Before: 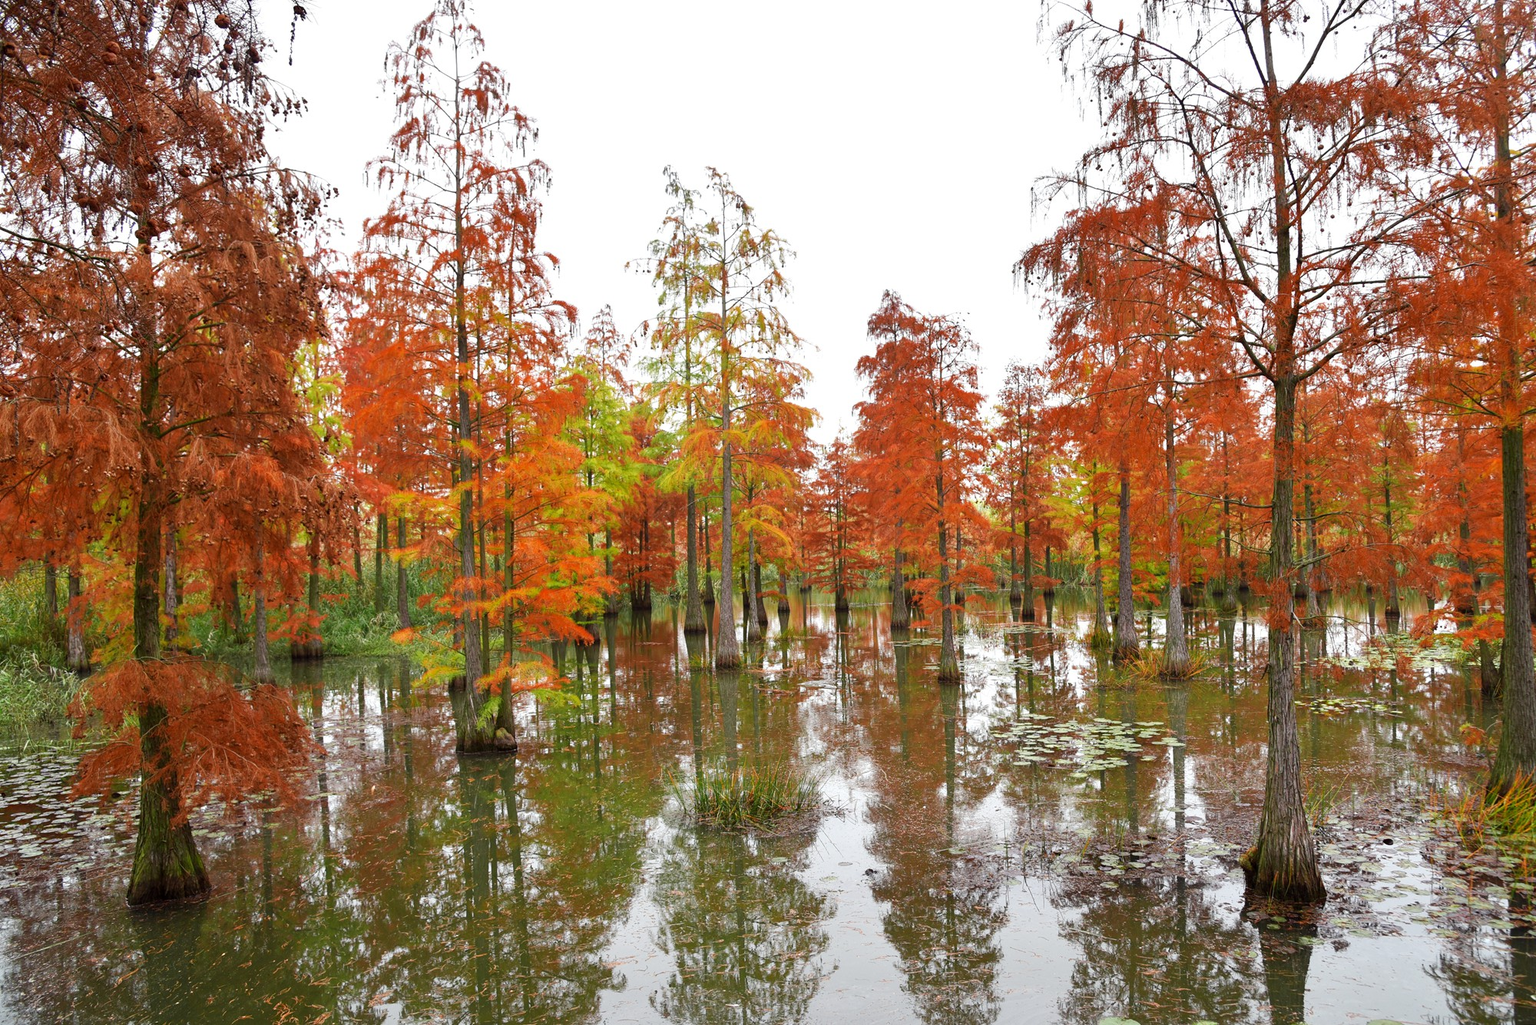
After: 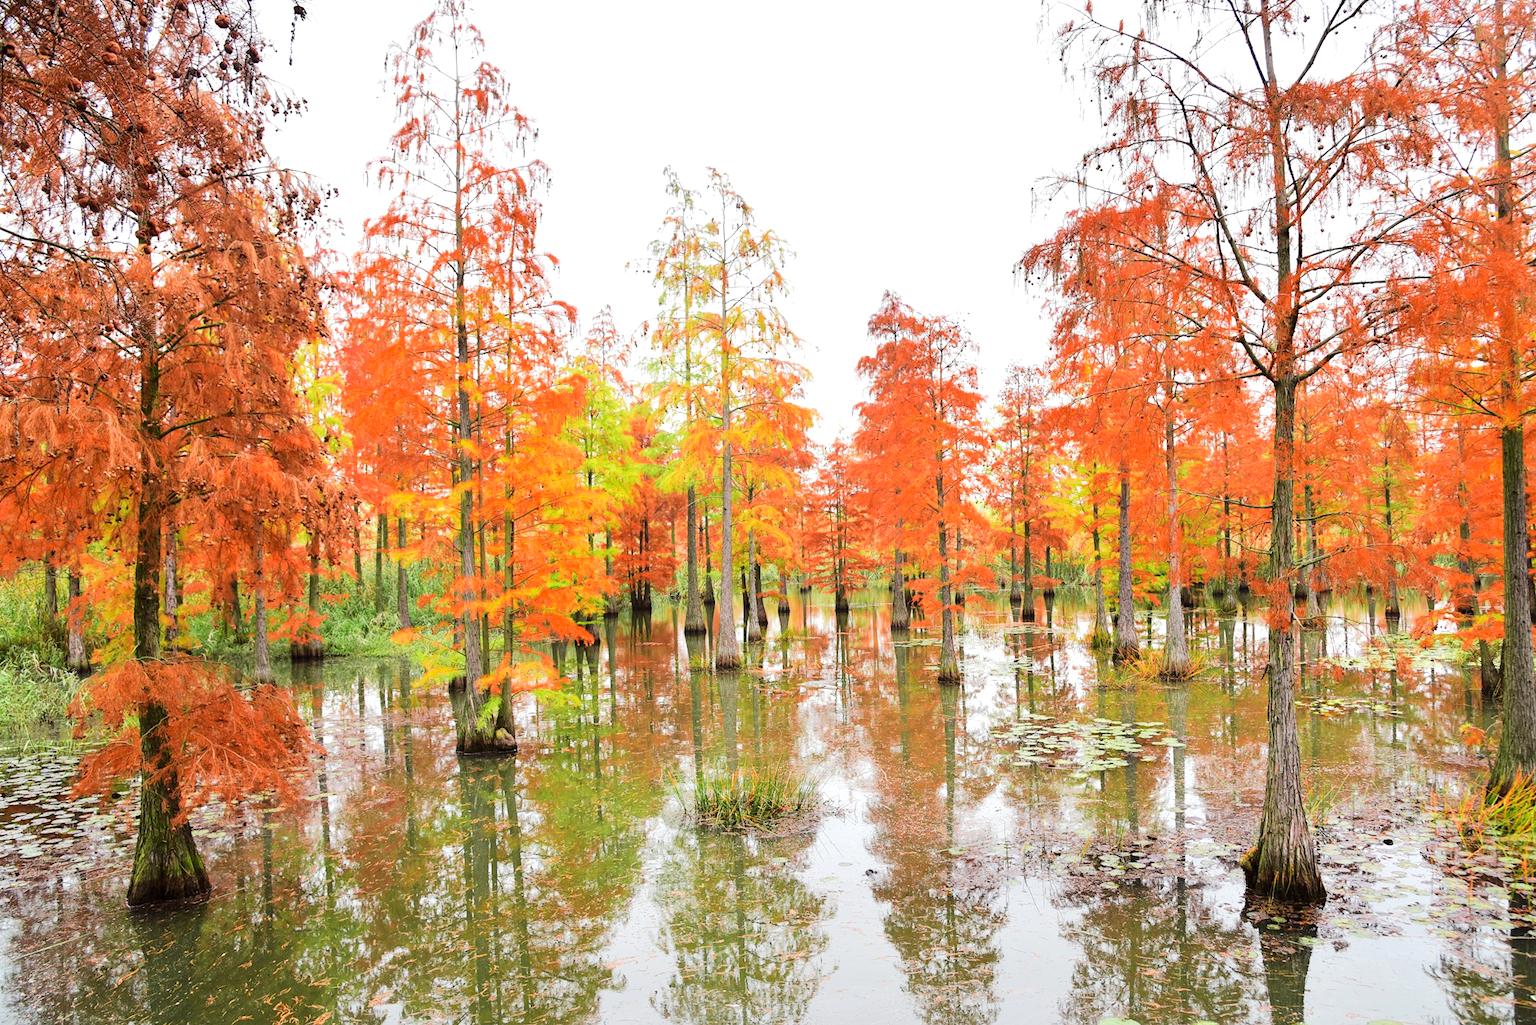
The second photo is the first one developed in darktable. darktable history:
tone equalizer: -7 EV 0.165 EV, -6 EV 0.632 EV, -5 EV 1.17 EV, -4 EV 1.33 EV, -3 EV 1.12 EV, -2 EV 0.6 EV, -1 EV 0.161 EV, edges refinement/feathering 500, mask exposure compensation -1.57 EV, preserve details no
